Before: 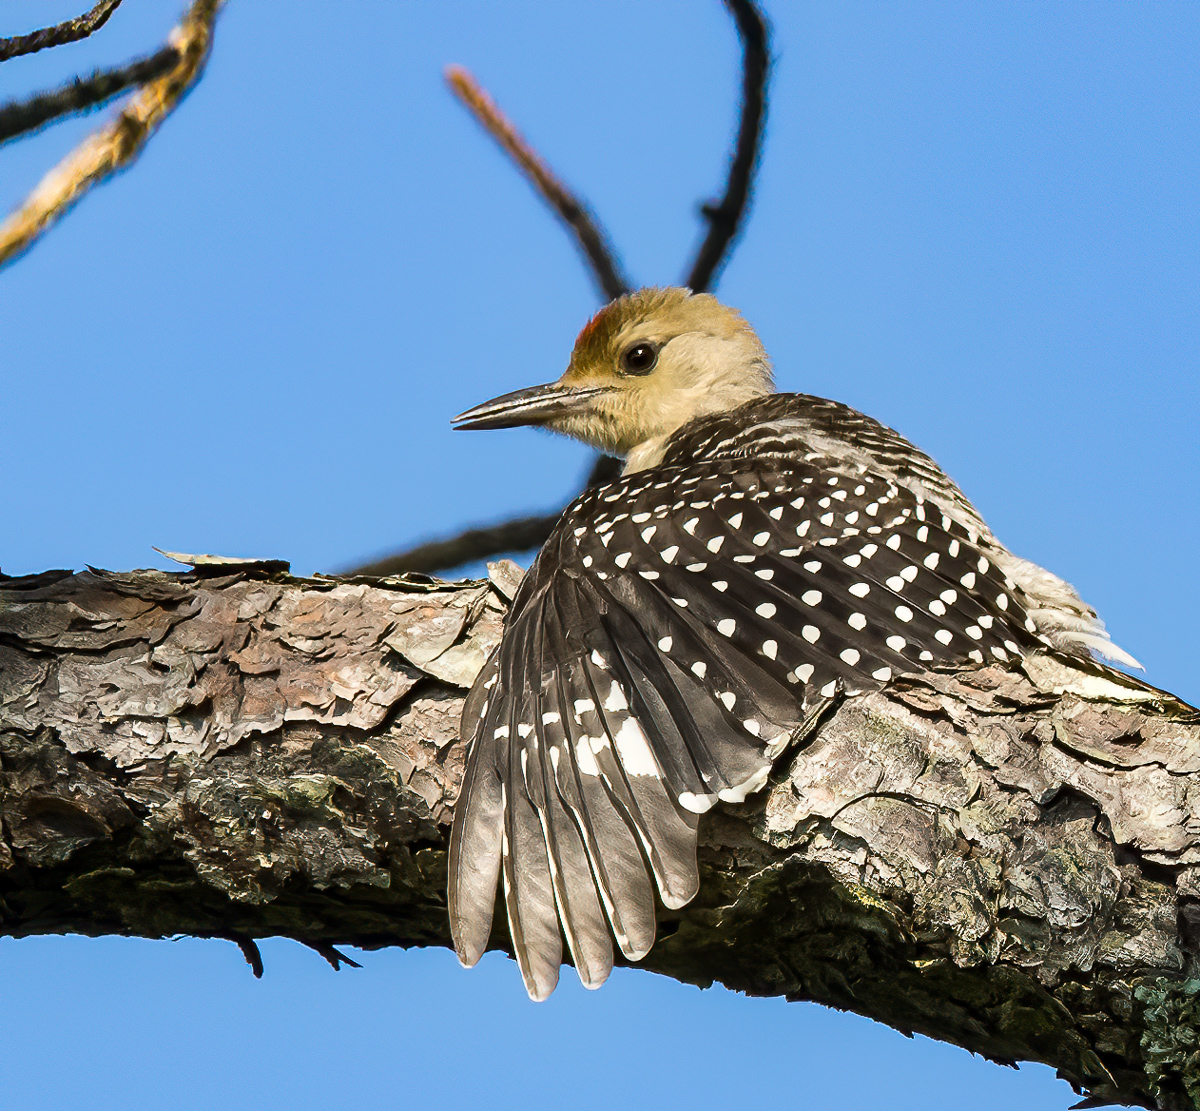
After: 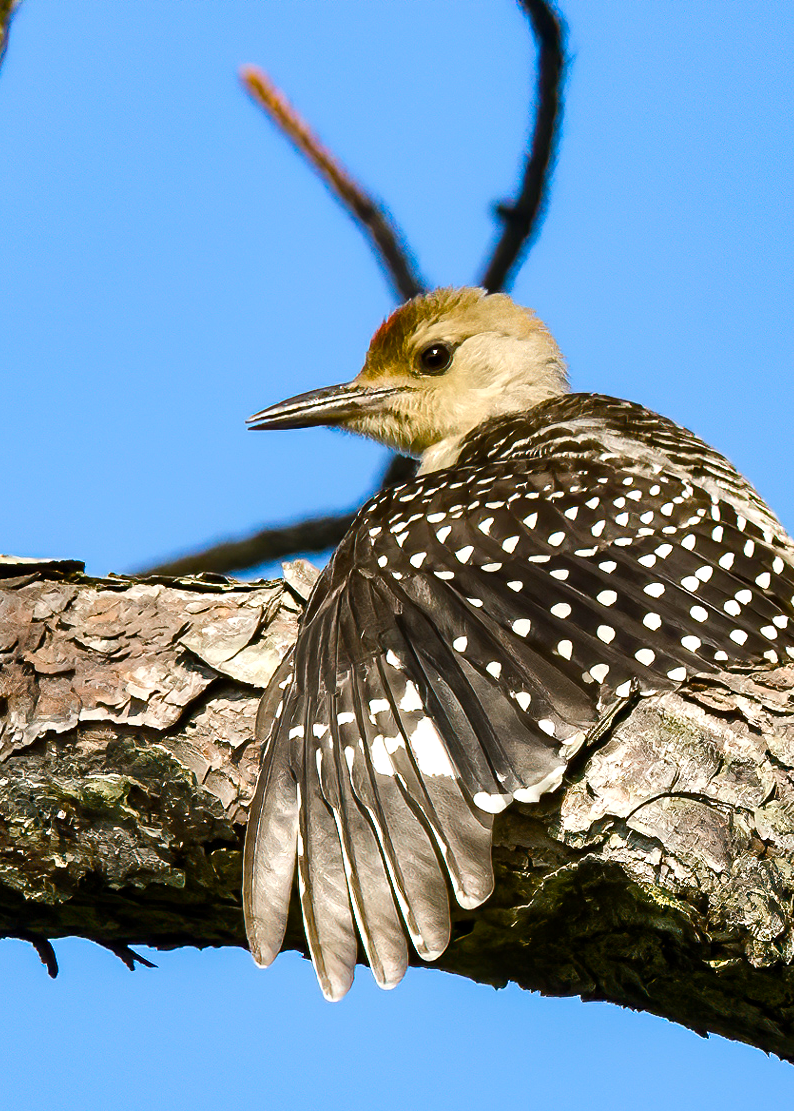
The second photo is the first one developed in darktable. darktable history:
color balance rgb: linear chroma grading › global chroma 8.755%, perceptual saturation grading › global saturation 20%, perceptual saturation grading › highlights -49.437%, perceptual saturation grading › shadows 26.061%, perceptual brilliance grading › highlights 7.139%, perceptual brilliance grading › mid-tones 16.23%, perceptual brilliance grading › shadows -5.403%, global vibrance 20%
crop: left 17.164%, right 16.589%
exposure: black level correction 0.001, compensate highlight preservation false
